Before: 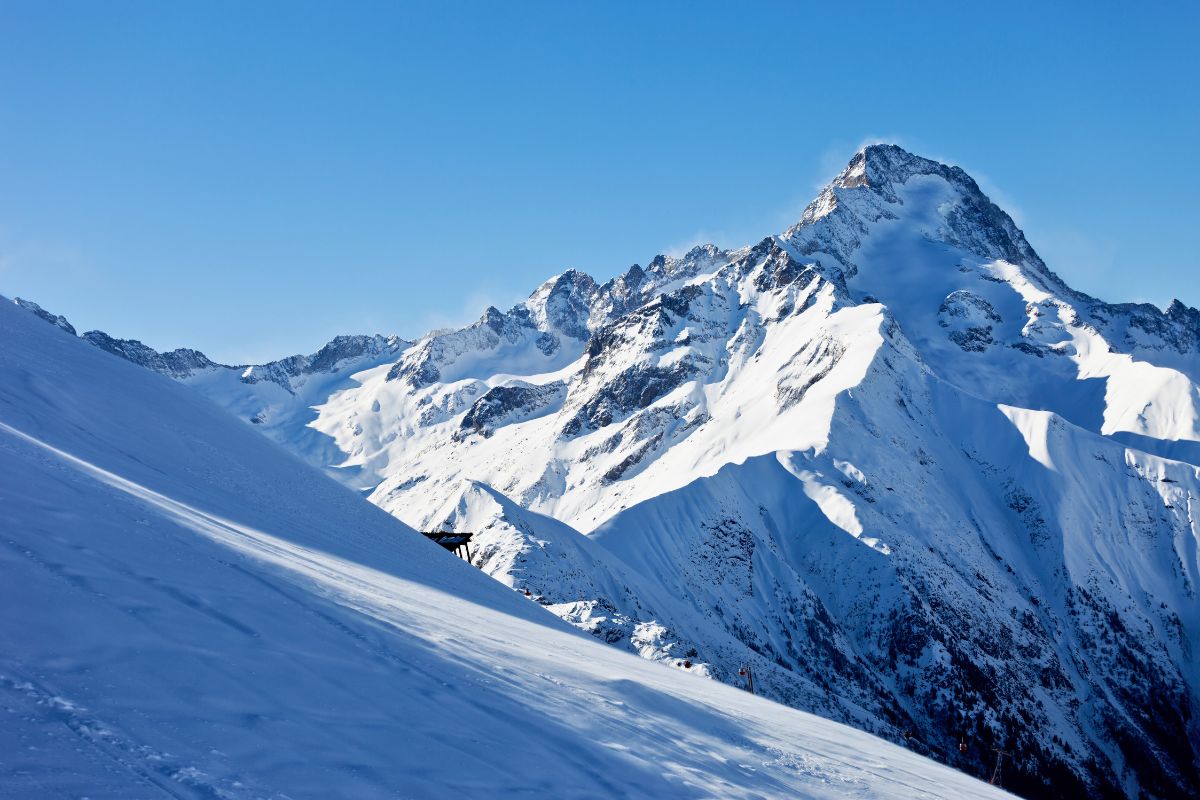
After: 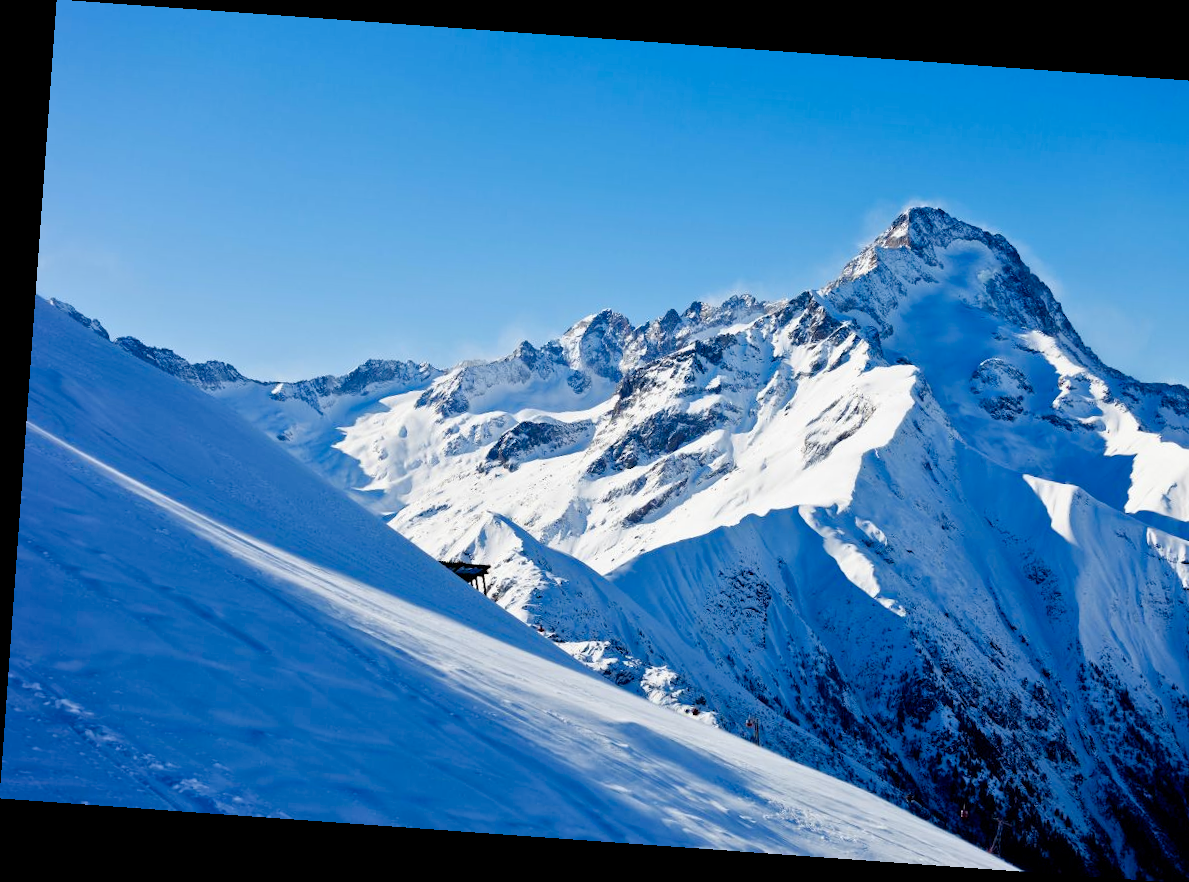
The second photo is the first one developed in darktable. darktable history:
rotate and perspective: rotation 4.1°, automatic cropping off
color balance rgb: perceptual saturation grading › global saturation 20%, perceptual saturation grading › highlights -25%, perceptual saturation grading › shadows 50%
crop and rotate: right 5.167%
